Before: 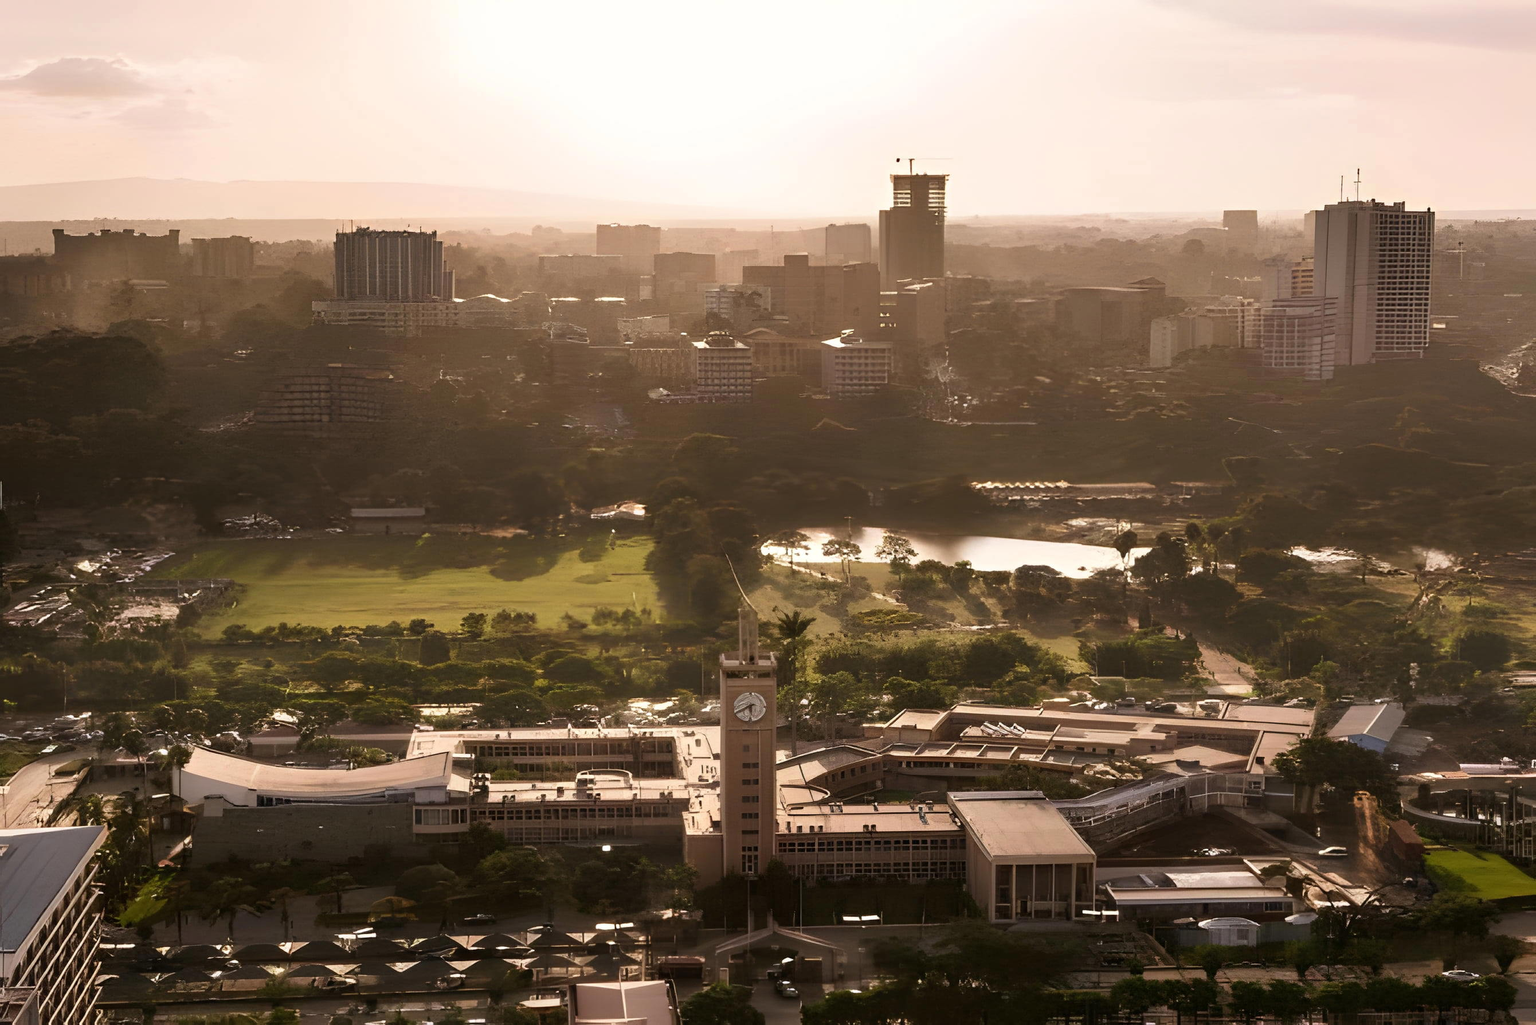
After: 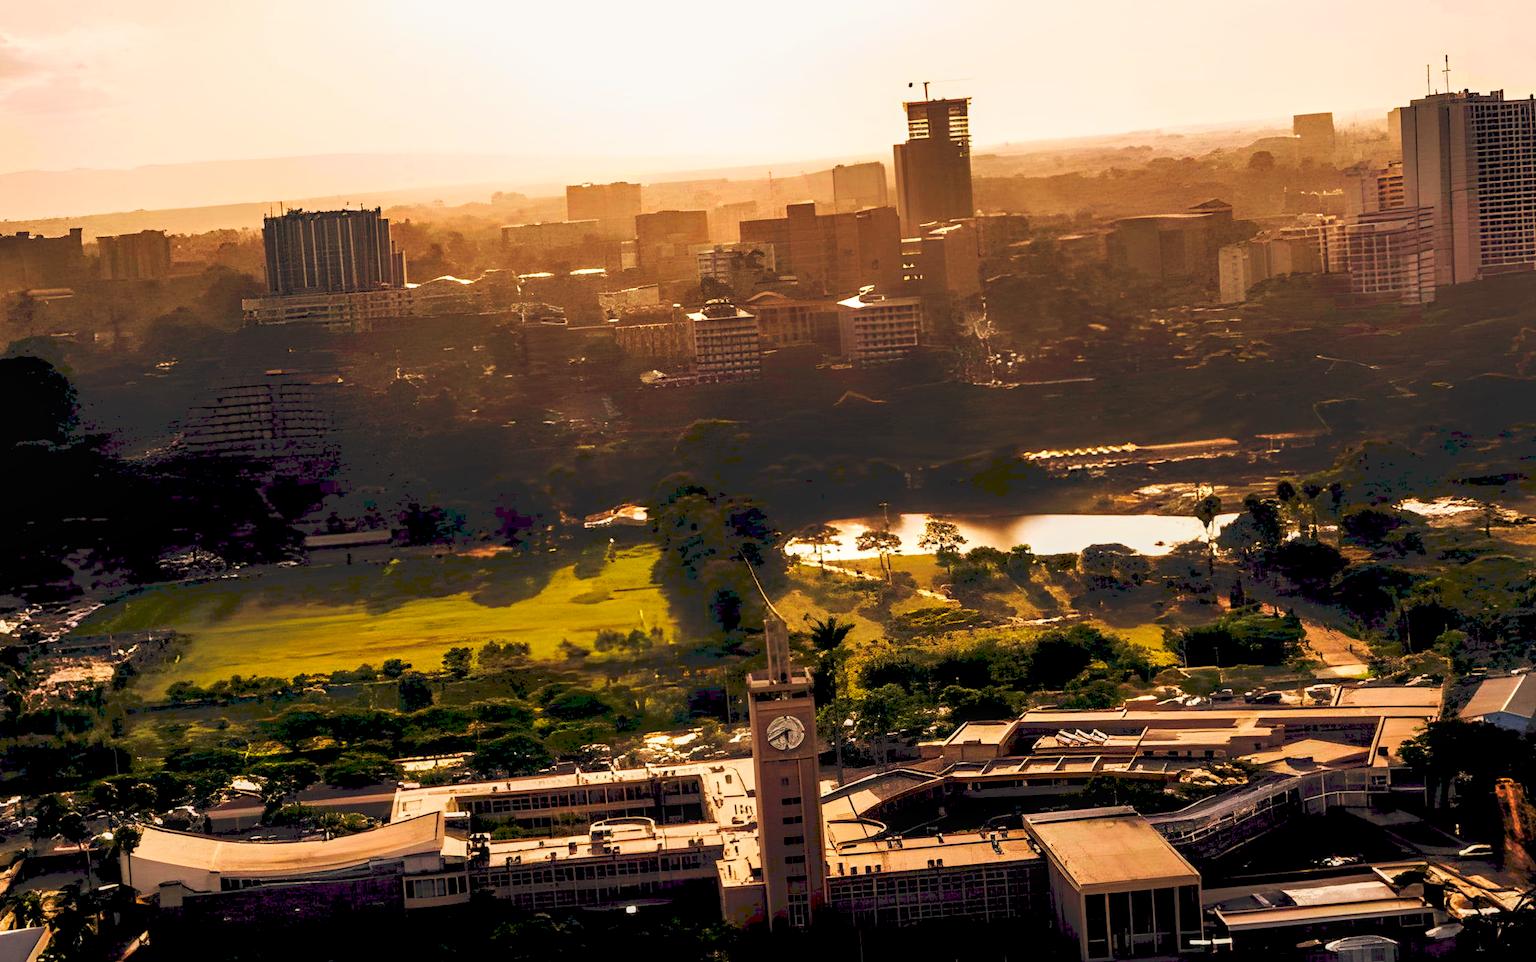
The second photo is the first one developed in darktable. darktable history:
rotate and perspective: rotation -4.25°, automatic cropping off
exposure: black level correction 0.009, exposure -0.159 EV, compensate highlight preservation false
local contrast: on, module defaults
color balance: lift [0.975, 0.993, 1, 1.015], gamma [1.1, 1, 1, 0.945], gain [1, 1.04, 1, 0.95]
contrast brightness saturation: saturation 0.5
crop: left 7.856%, top 11.836%, right 10.12%, bottom 15.387%
color balance rgb: on, module defaults
tone curve: curves: ch0 [(0, 0) (0.003, 0.147) (0.011, 0.147) (0.025, 0.147) (0.044, 0.147) (0.069, 0.147) (0.1, 0.15) (0.136, 0.158) (0.177, 0.174) (0.224, 0.198) (0.277, 0.241) (0.335, 0.292) (0.399, 0.361) (0.468, 0.452) (0.543, 0.568) (0.623, 0.679) (0.709, 0.793) (0.801, 0.886) (0.898, 0.966) (1, 1)], preserve colors none
